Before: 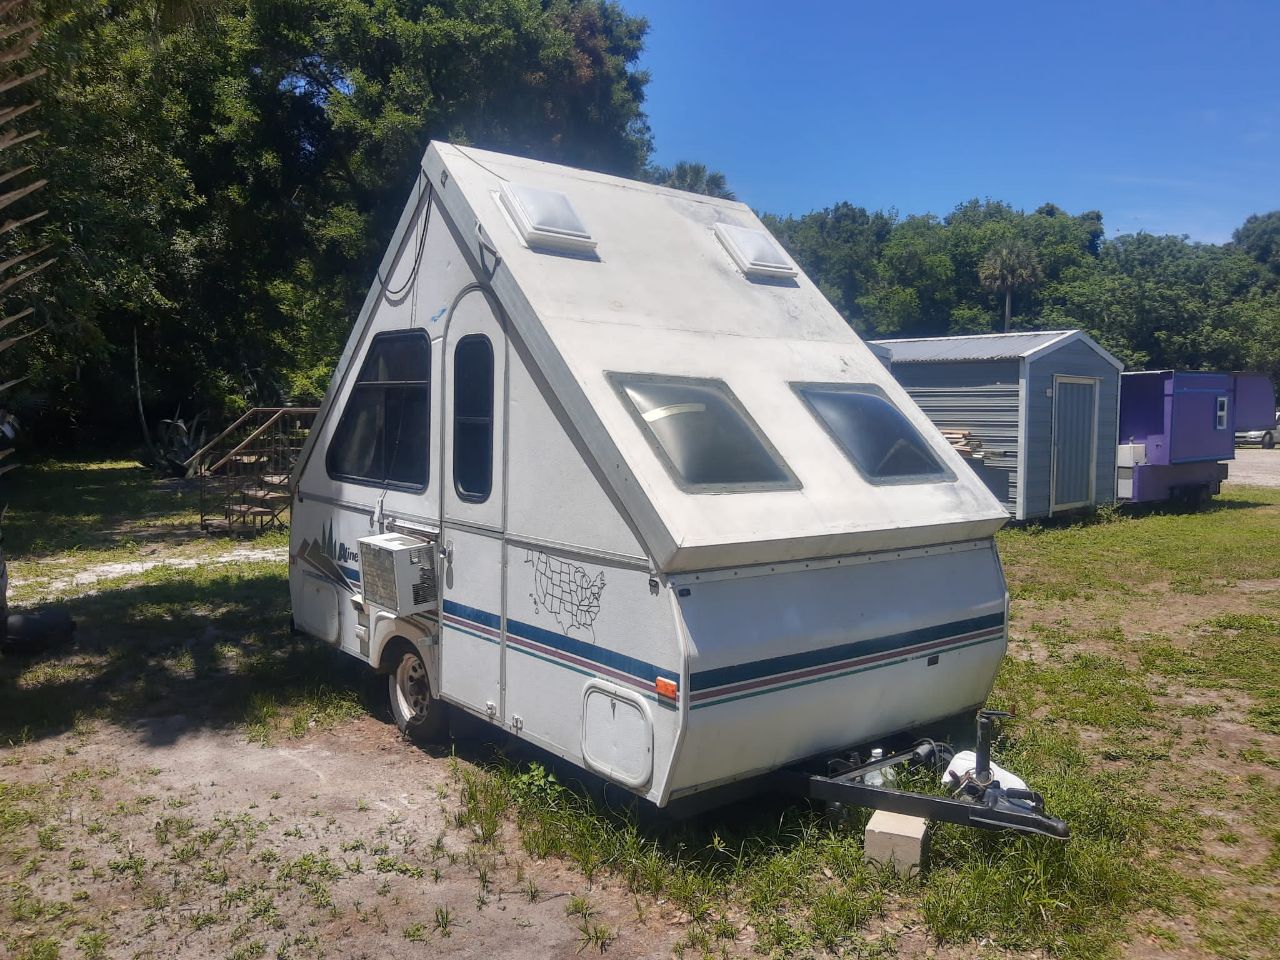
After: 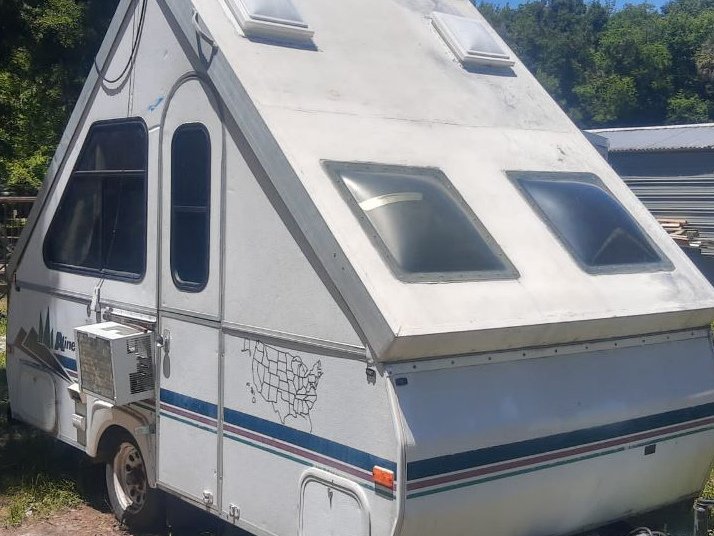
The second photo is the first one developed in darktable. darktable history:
crop and rotate: left 22.13%, top 22.054%, right 22.026%, bottom 22.102%
shadows and highlights: radius 334.93, shadows 63.48, highlights 6.06, compress 87.7%, highlights color adjustment 39.73%, soften with gaussian
